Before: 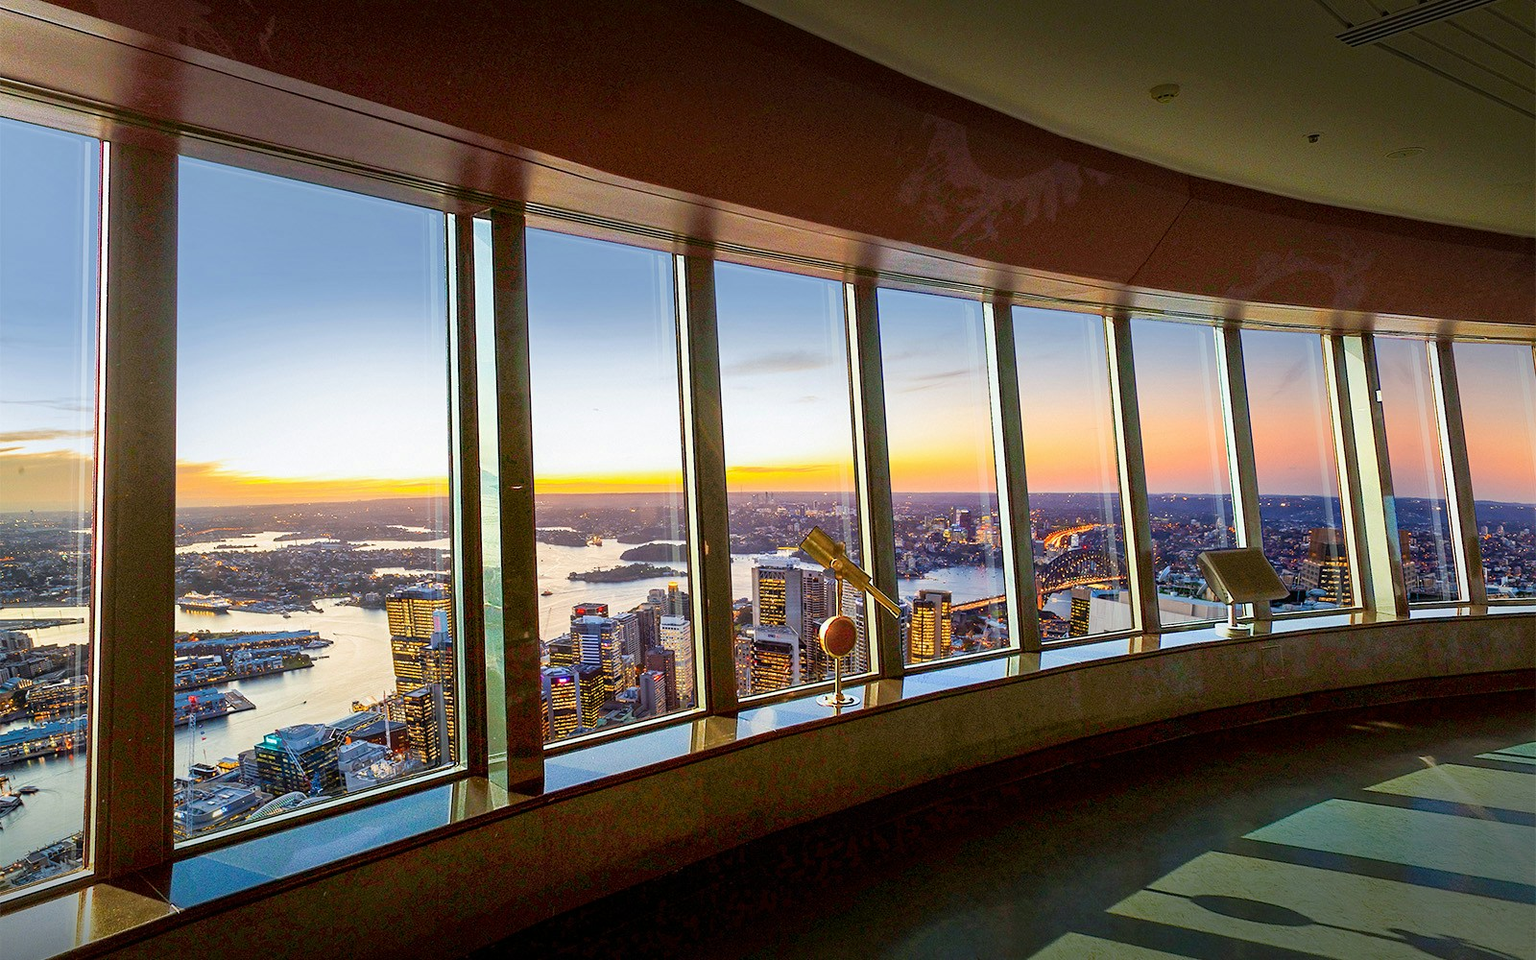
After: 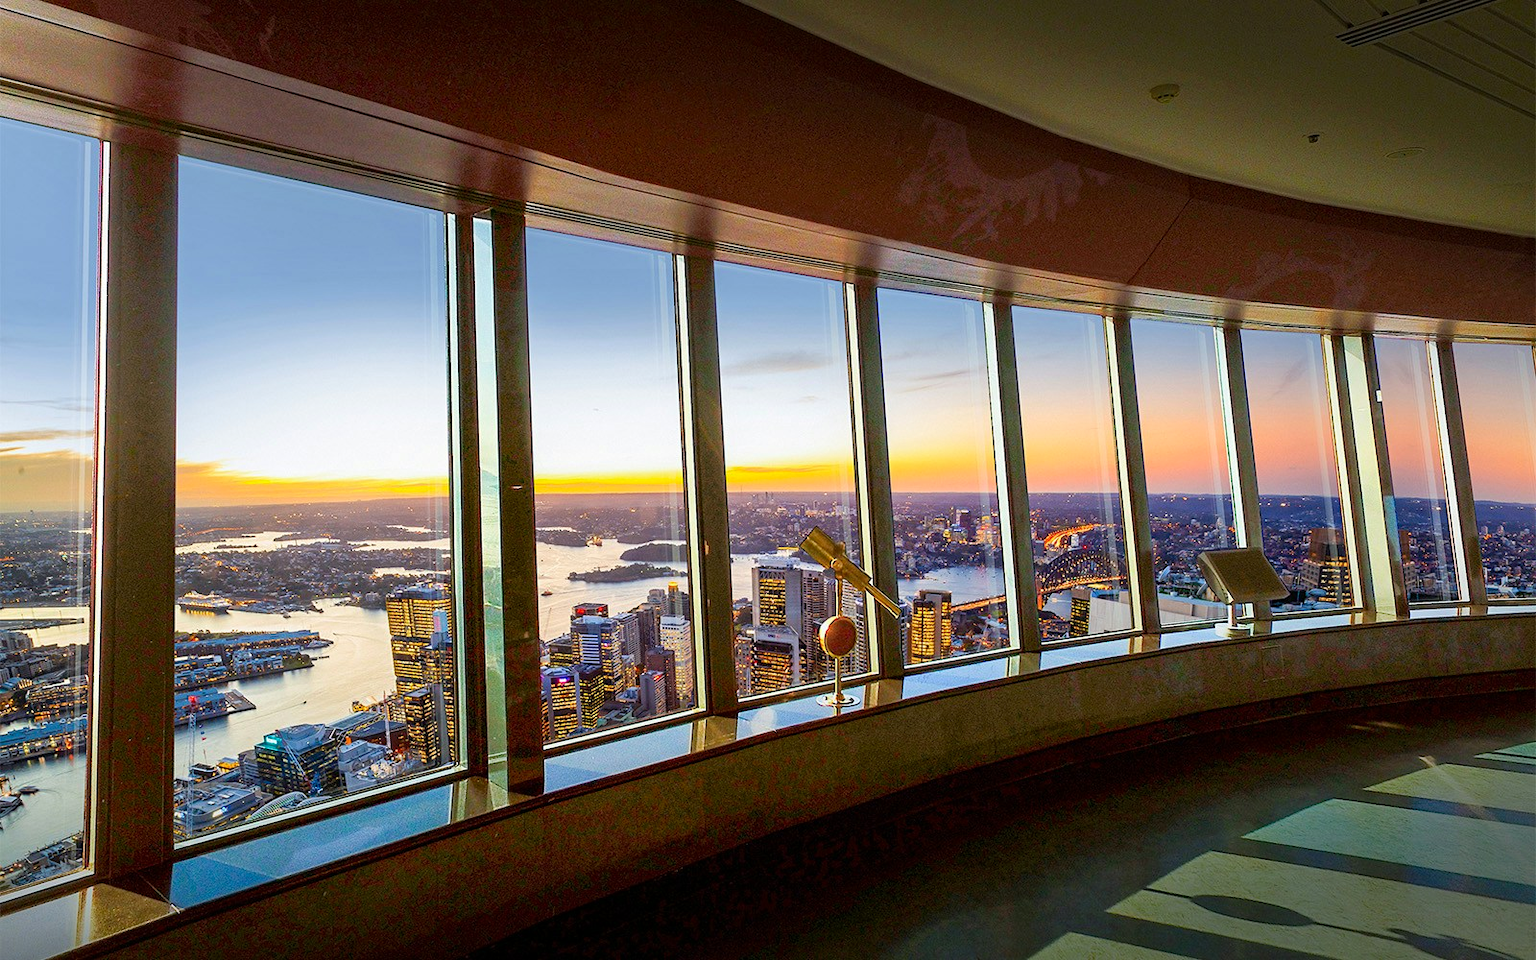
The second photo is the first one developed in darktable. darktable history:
contrast brightness saturation: contrast 0.038, saturation 0.074
